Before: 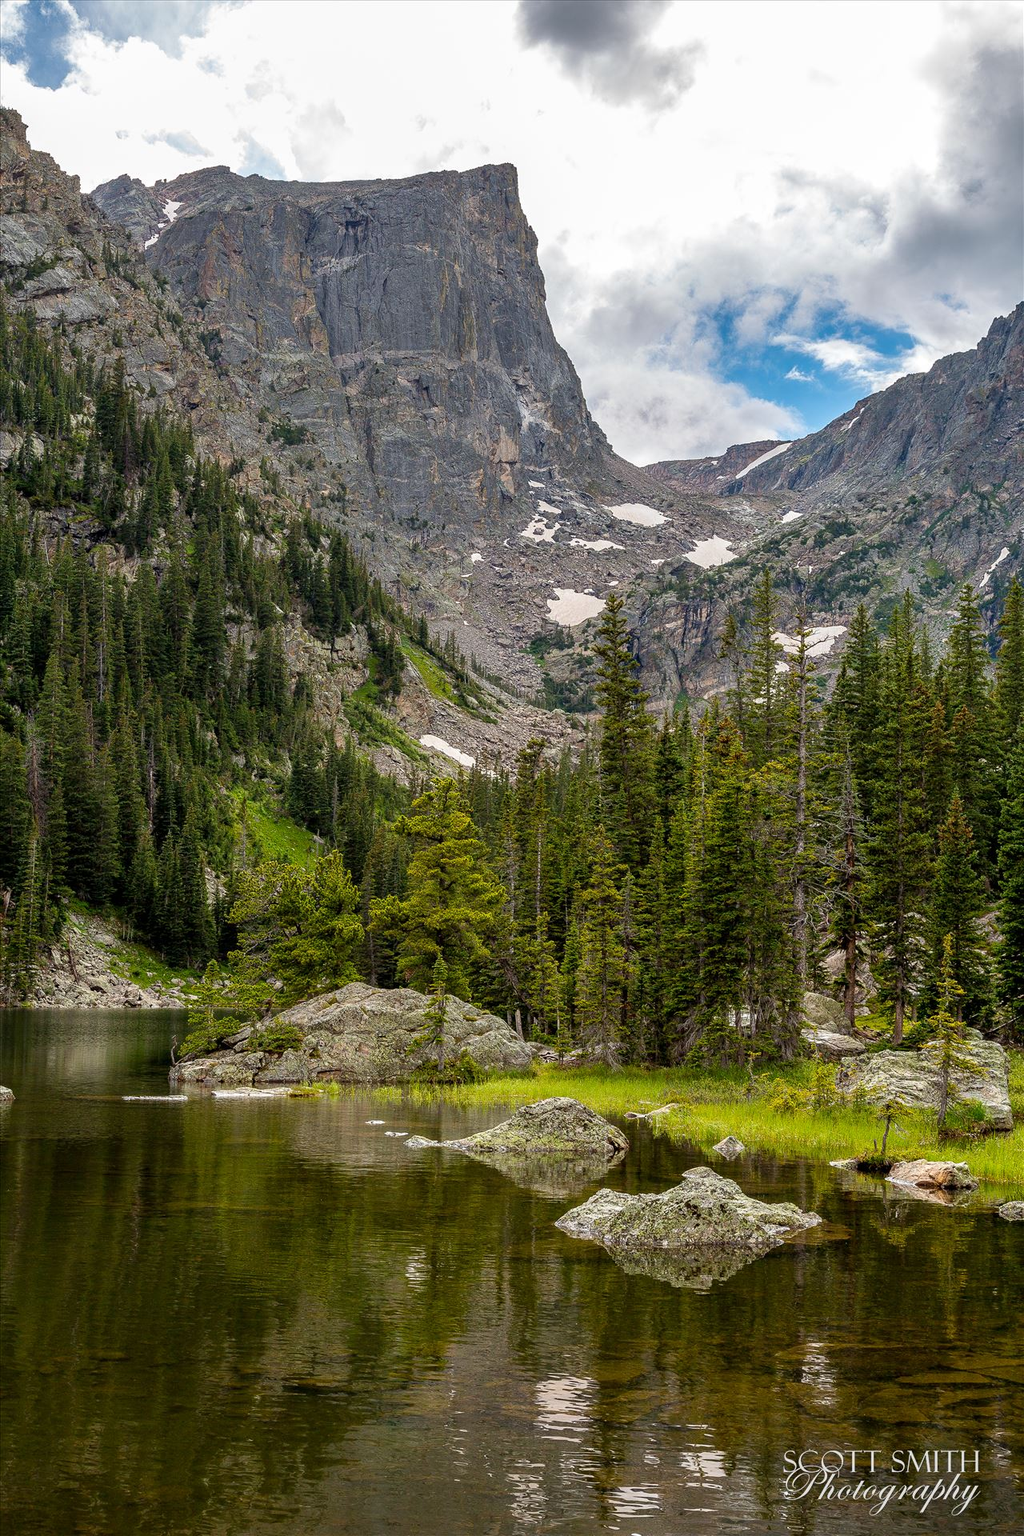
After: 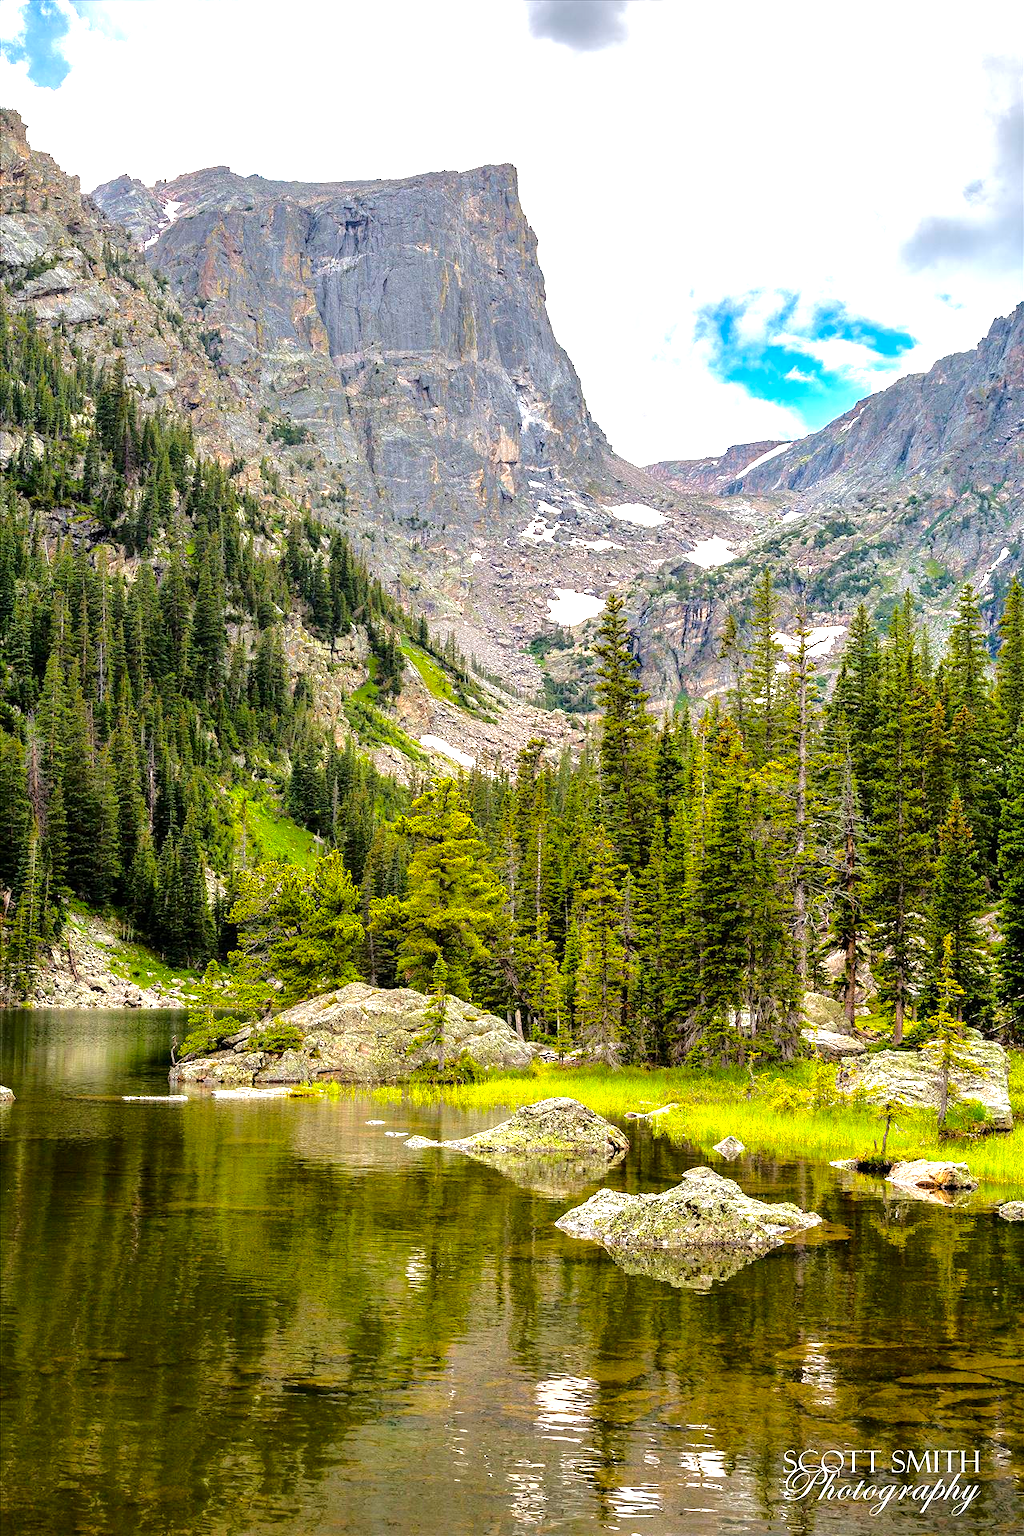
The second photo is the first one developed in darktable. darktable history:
color balance rgb: perceptual saturation grading › global saturation 19.677%, global vibrance 25.111%, contrast 10.636%
exposure: exposure 1 EV, compensate highlight preservation false
tone curve: curves: ch0 [(0, 0) (0.003, 0.004) (0.011, 0.01) (0.025, 0.025) (0.044, 0.042) (0.069, 0.064) (0.1, 0.093) (0.136, 0.13) (0.177, 0.182) (0.224, 0.241) (0.277, 0.322) (0.335, 0.409) (0.399, 0.482) (0.468, 0.551) (0.543, 0.606) (0.623, 0.672) (0.709, 0.73) (0.801, 0.81) (0.898, 0.885) (1, 1)], color space Lab, independent channels, preserve colors none
